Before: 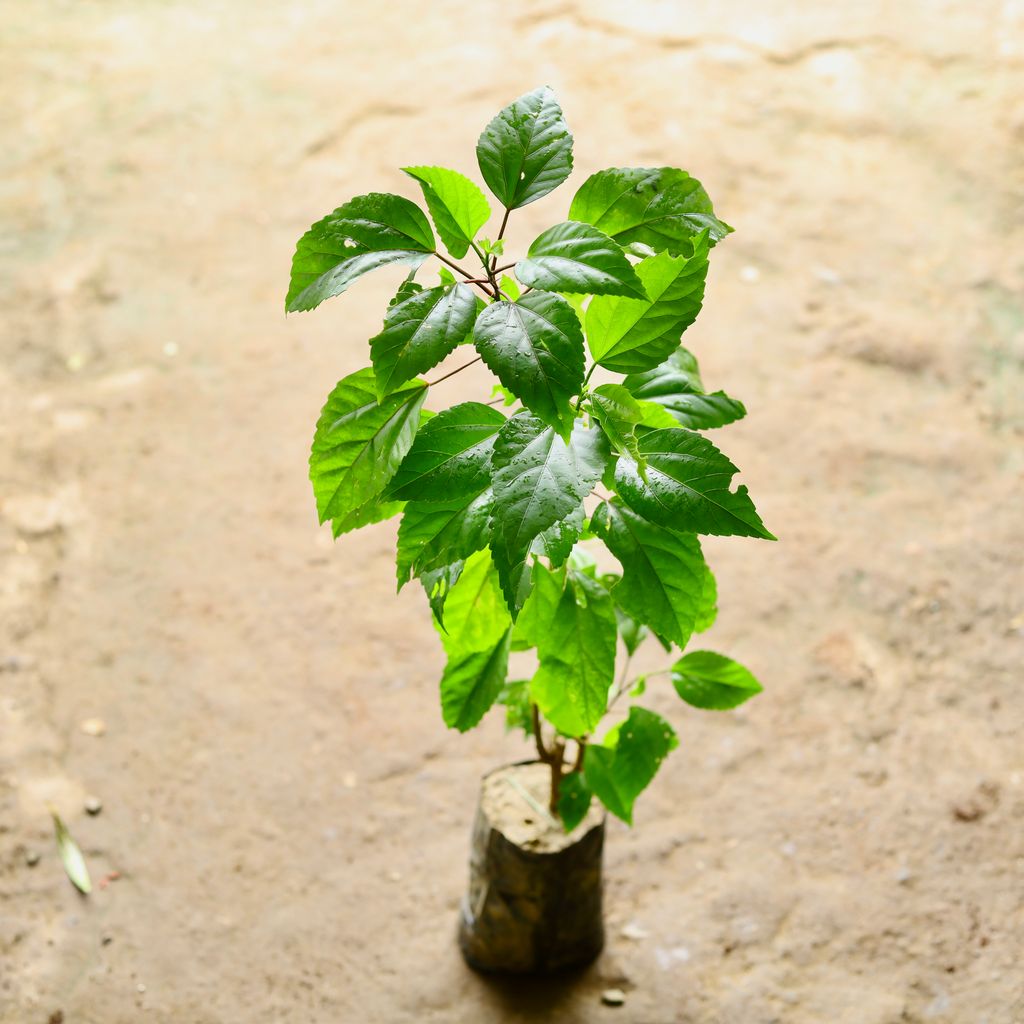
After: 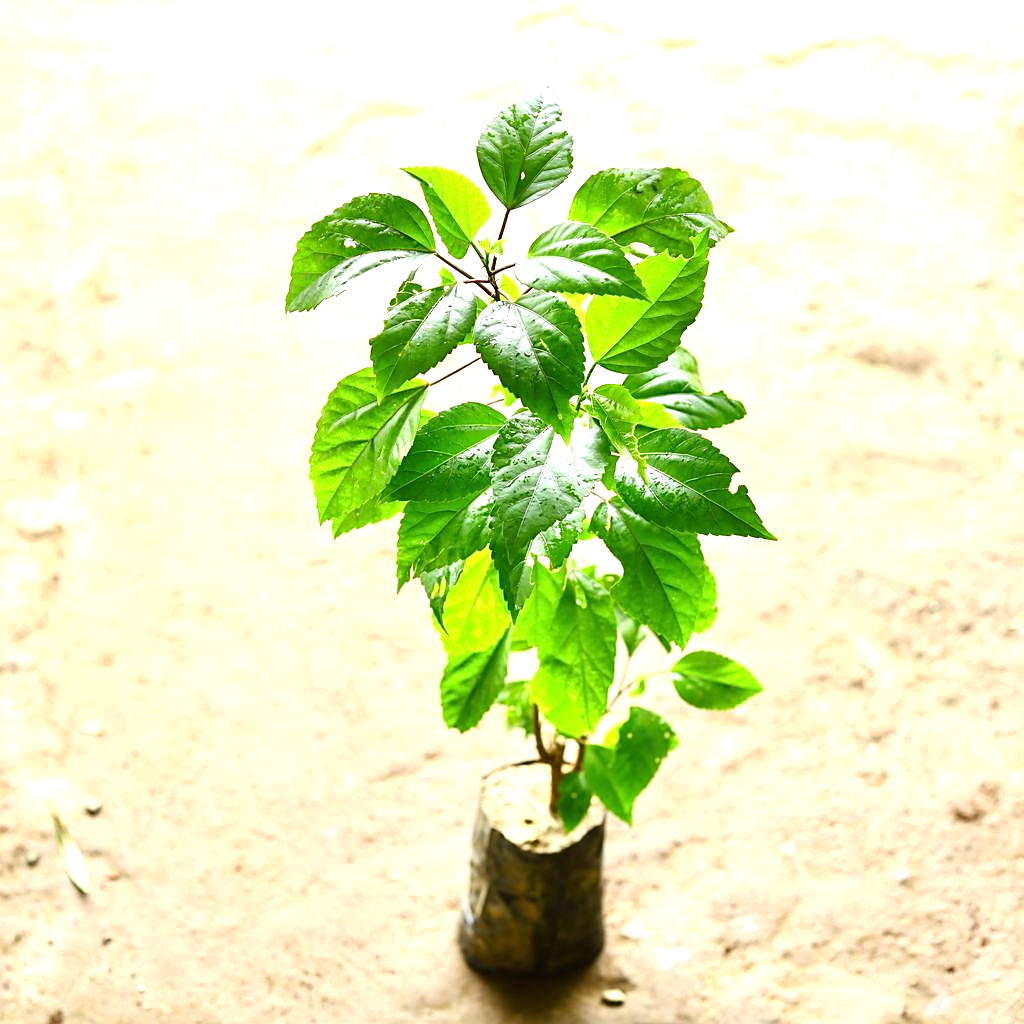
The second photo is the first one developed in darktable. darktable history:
exposure: black level correction 0, exposure 0.898 EV, compensate exposure bias true, compensate highlight preservation false
sharpen: on, module defaults
